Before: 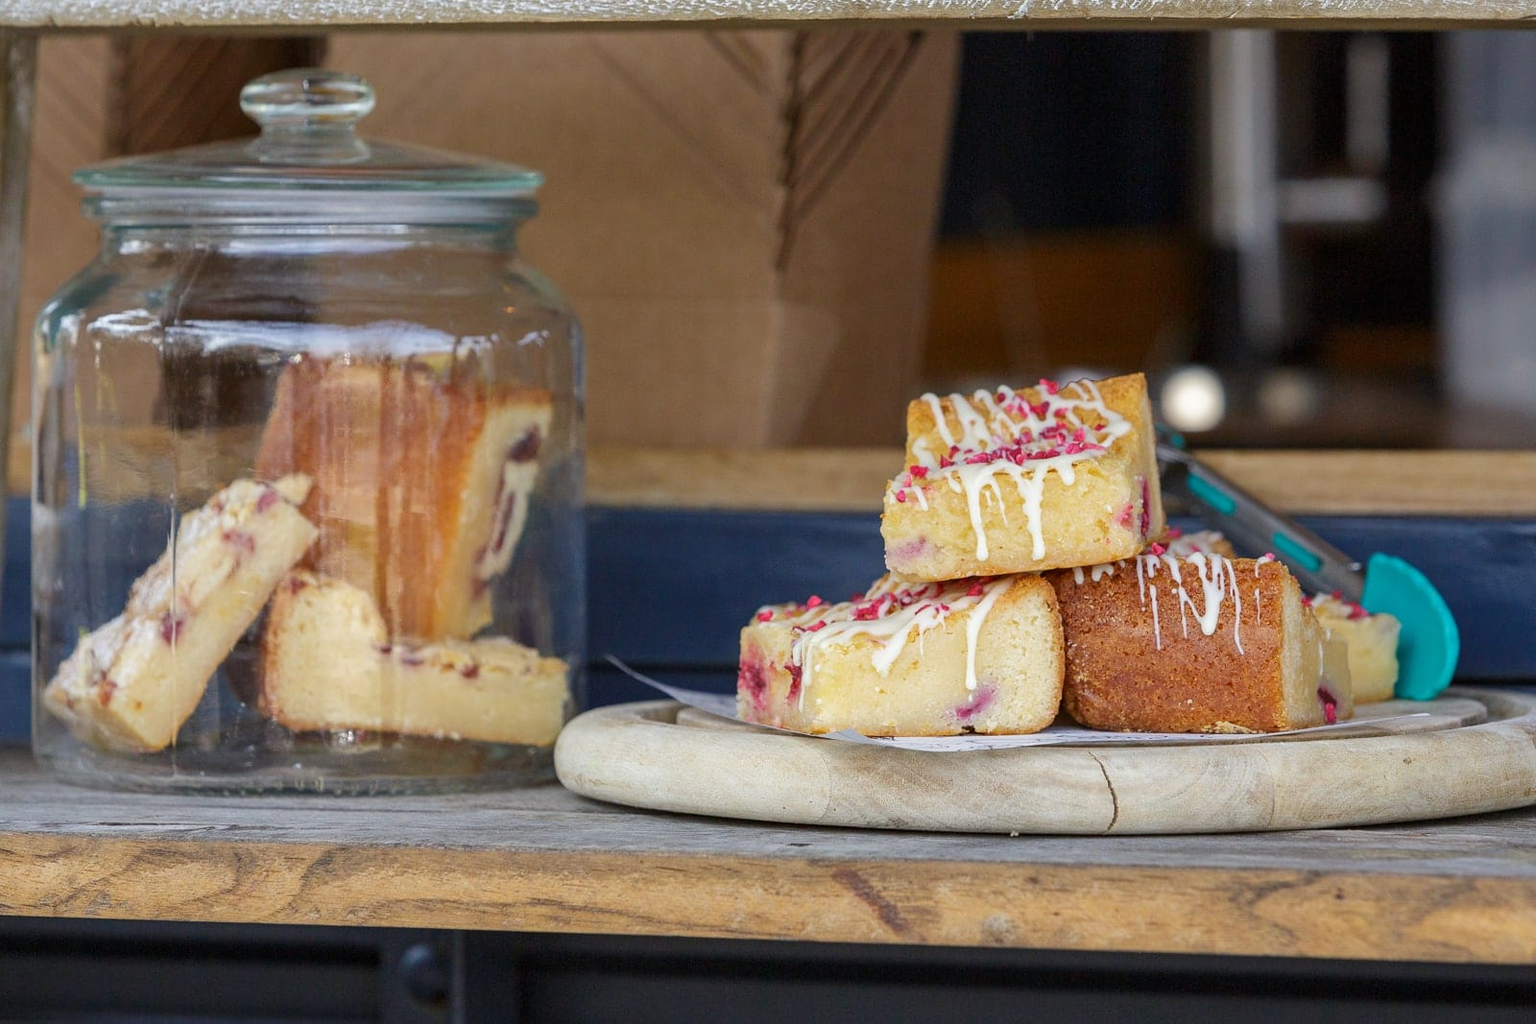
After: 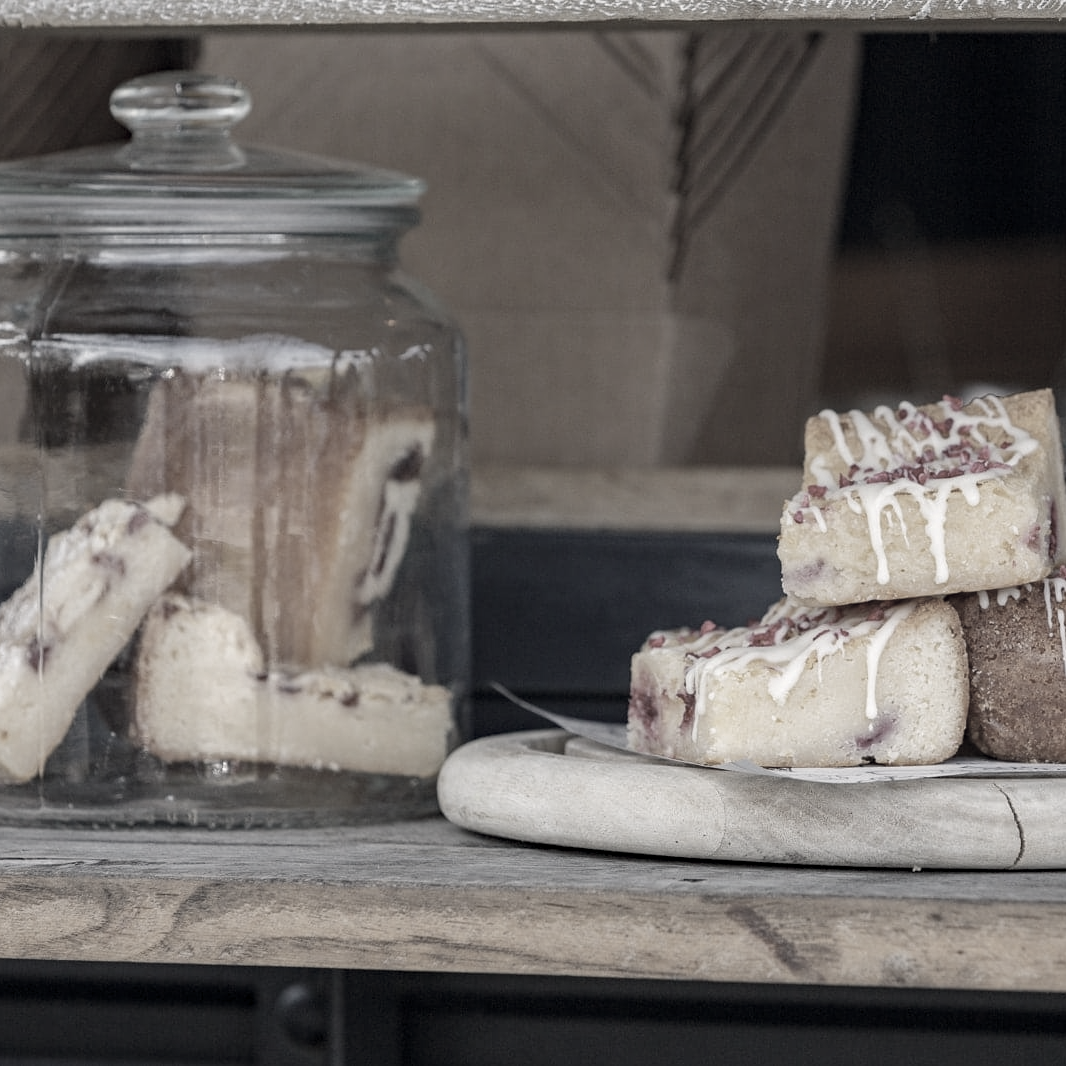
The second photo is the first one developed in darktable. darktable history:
color balance rgb: shadows lift › hue 87.51°, highlights gain › chroma 1.62%, highlights gain › hue 55.1°, global offset › chroma 0.06%, global offset › hue 253.66°, linear chroma grading › global chroma 0.5%
color correction: saturation 0.2
crop and rotate: left 8.786%, right 24.548%
haze removal: adaptive false
